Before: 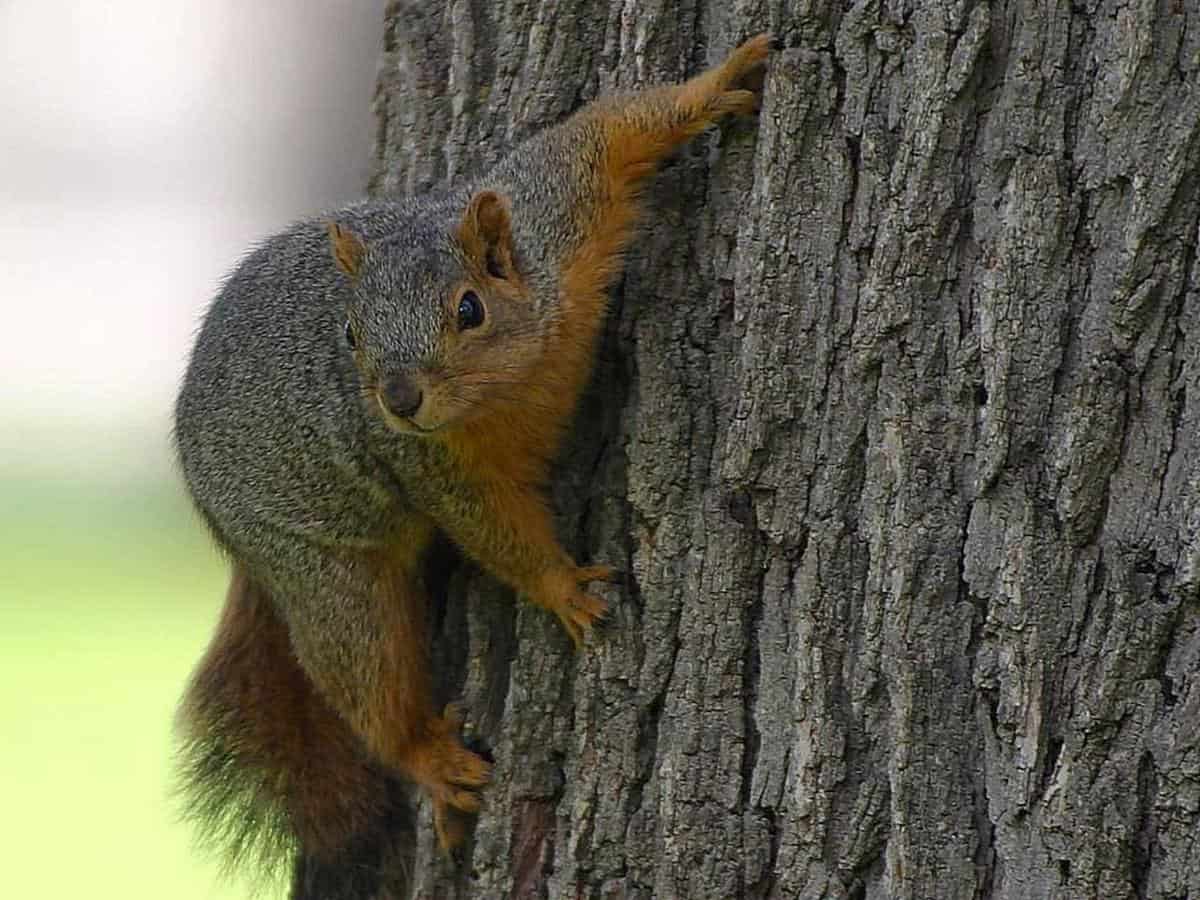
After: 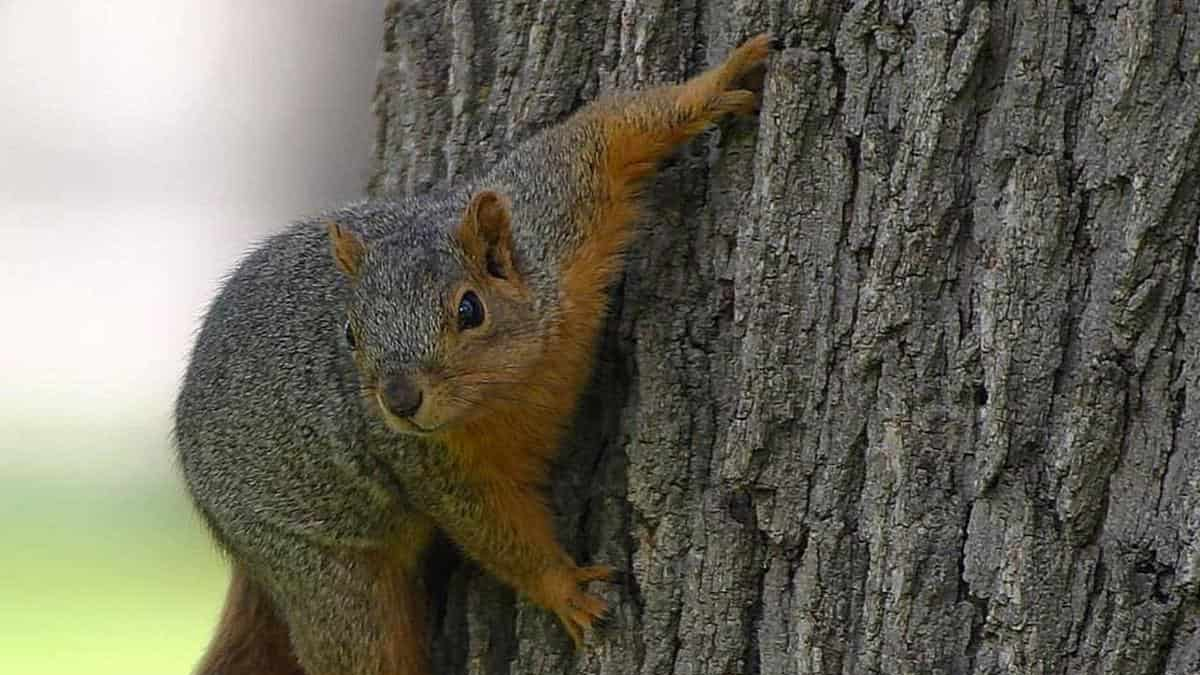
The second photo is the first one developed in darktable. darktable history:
crop: bottom 24.986%
